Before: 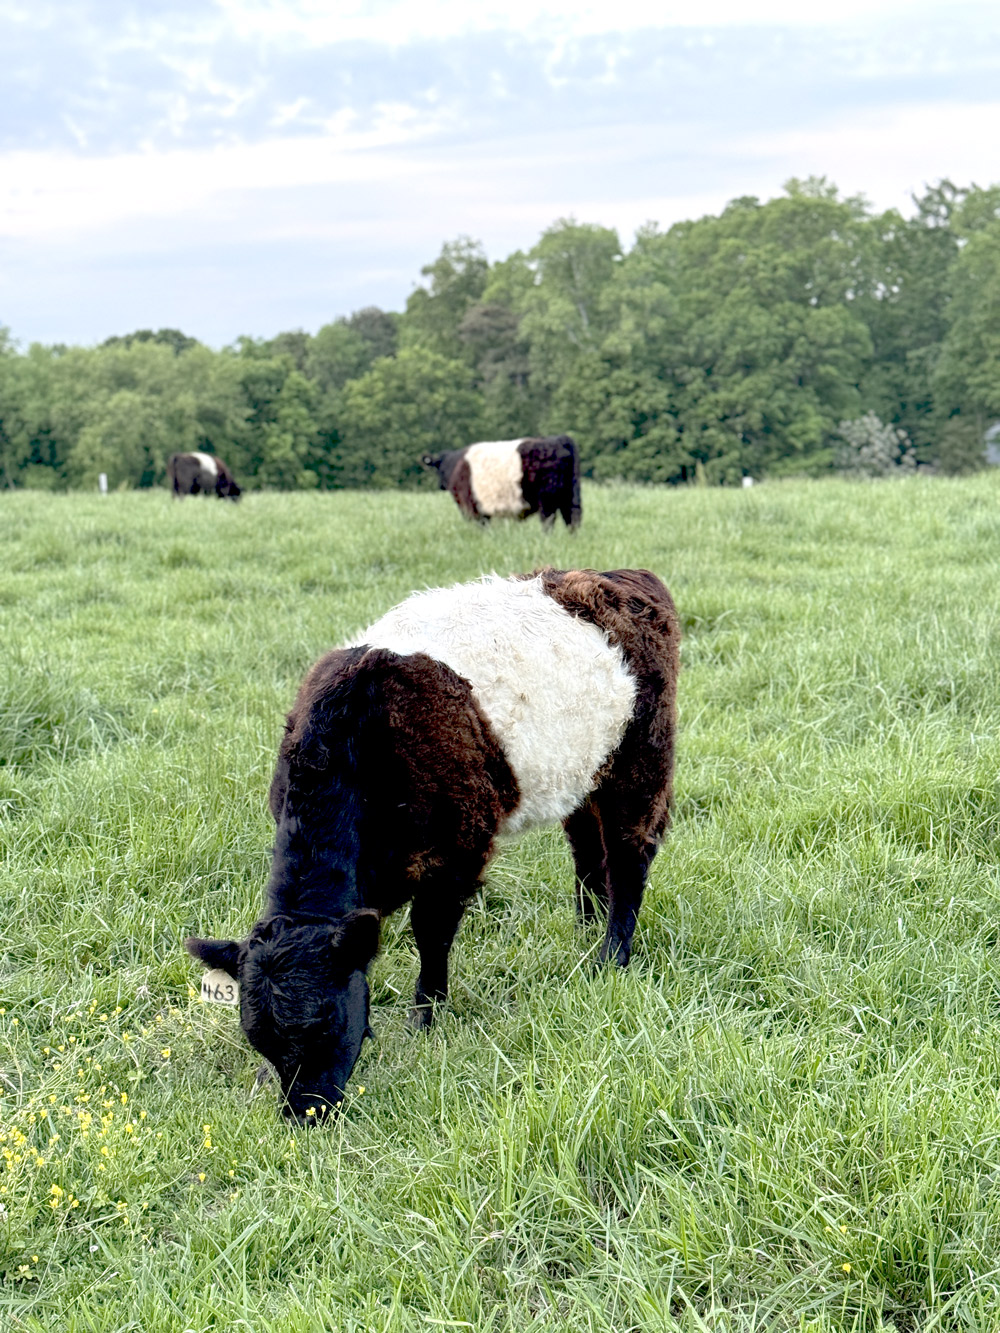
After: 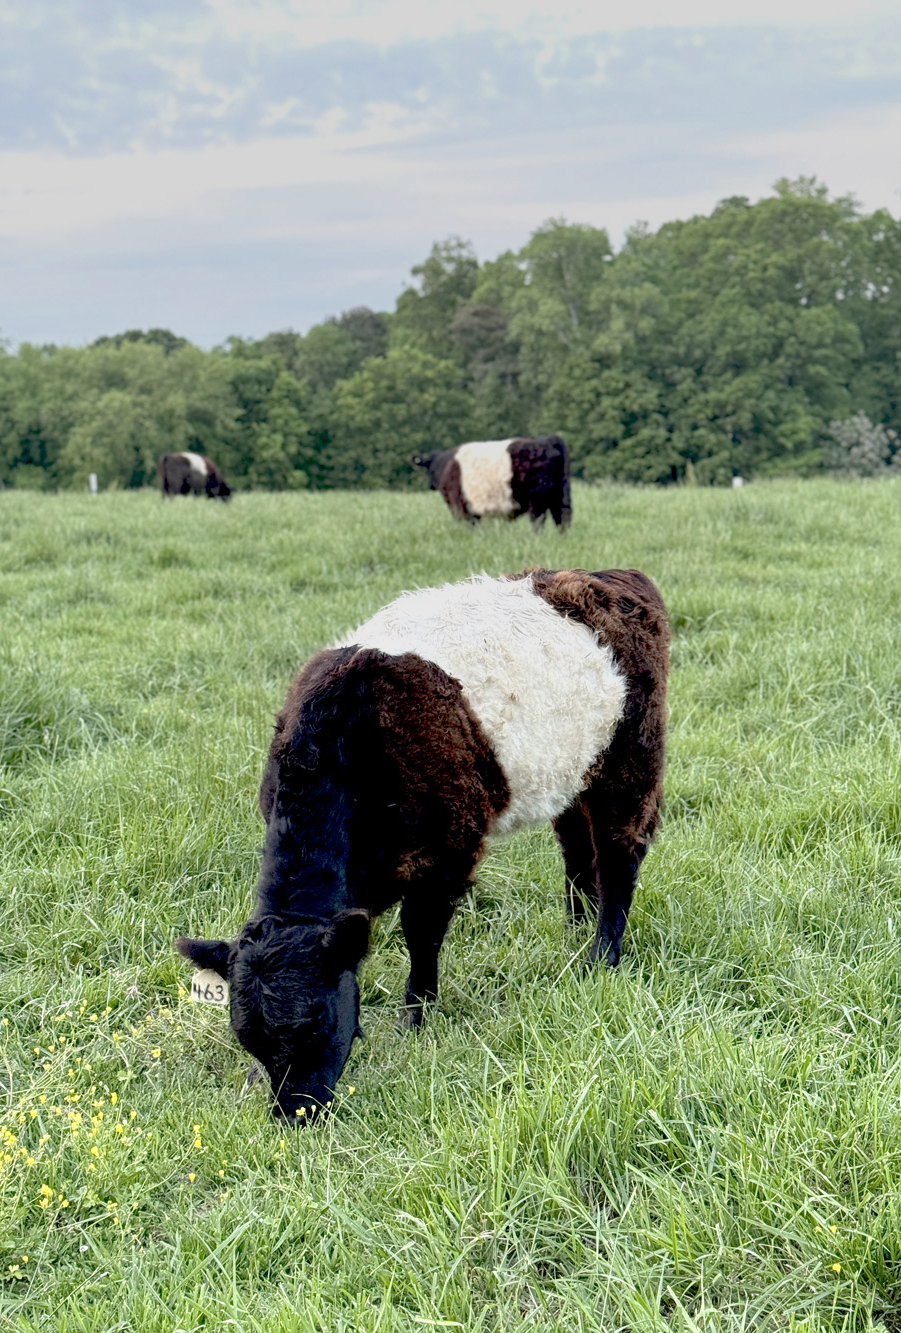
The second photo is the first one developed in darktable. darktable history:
crop and rotate: left 1.088%, right 8.807%
graduated density: on, module defaults
